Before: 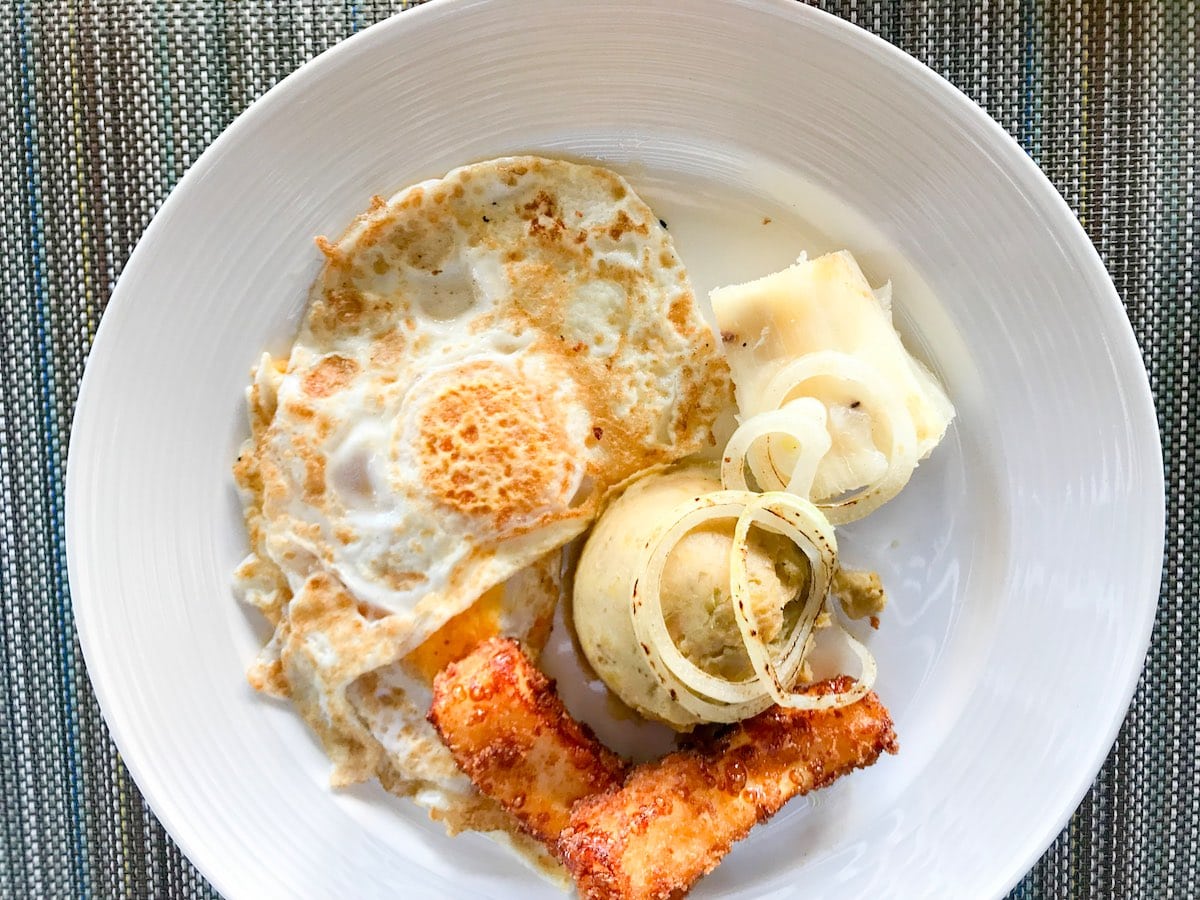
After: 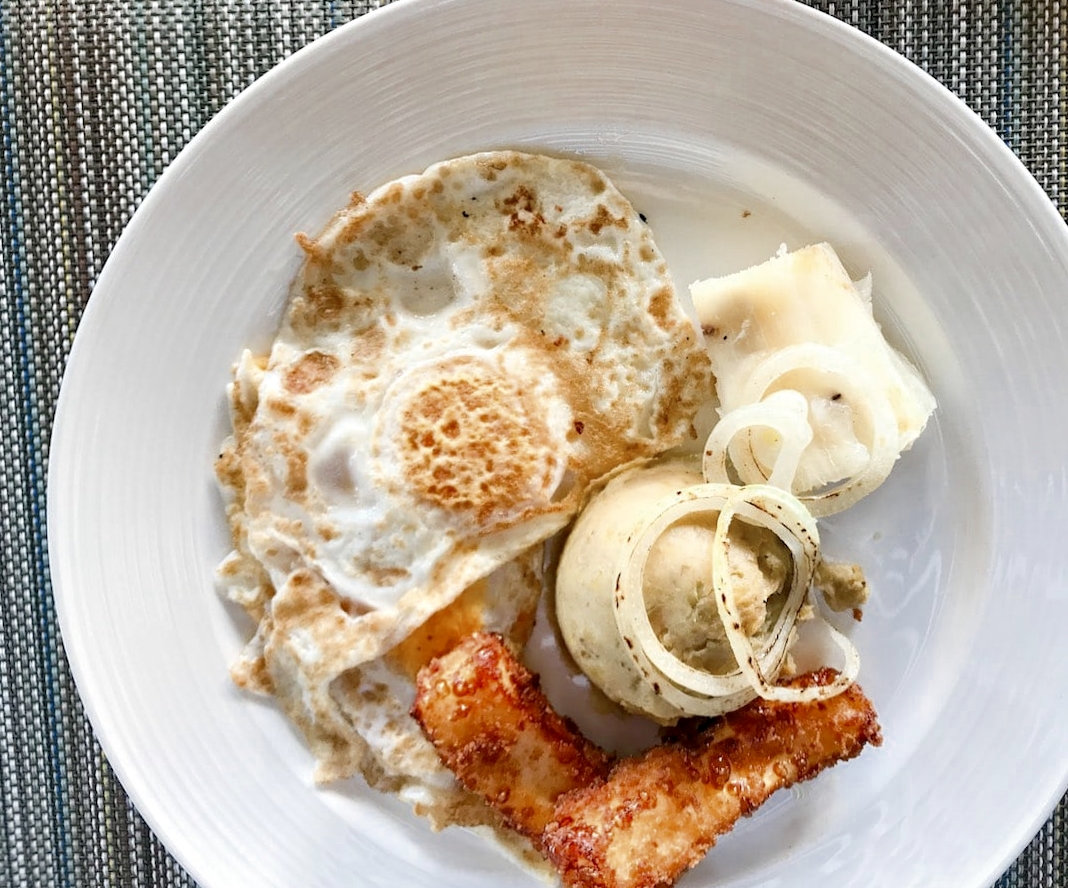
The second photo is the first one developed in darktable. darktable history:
color zones: curves: ch0 [(0, 0.5) (0.125, 0.4) (0.25, 0.5) (0.375, 0.4) (0.5, 0.4) (0.625, 0.35) (0.75, 0.35) (0.875, 0.5)]; ch1 [(0, 0.35) (0.125, 0.45) (0.25, 0.35) (0.375, 0.35) (0.5, 0.35) (0.625, 0.35) (0.75, 0.45) (0.875, 0.35)]; ch2 [(0, 0.6) (0.125, 0.5) (0.25, 0.5) (0.375, 0.6) (0.5, 0.6) (0.625, 0.5) (0.75, 0.5) (0.875, 0.5)]
rotate and perspective: rotation -0.45°, automatic cropping original format, crop left 0.008, crop right 0.992, crop top 0.012, crop bottom 0.988
contrast equalizer: y [[0.509, 0.517, 0.523, 0.523, 0.517, 0.509], [0.5 ×6], [0.5 ×6], [0 ×6], [0 ×6]]
crop and rotate: left 1.088%, right 8.807%
